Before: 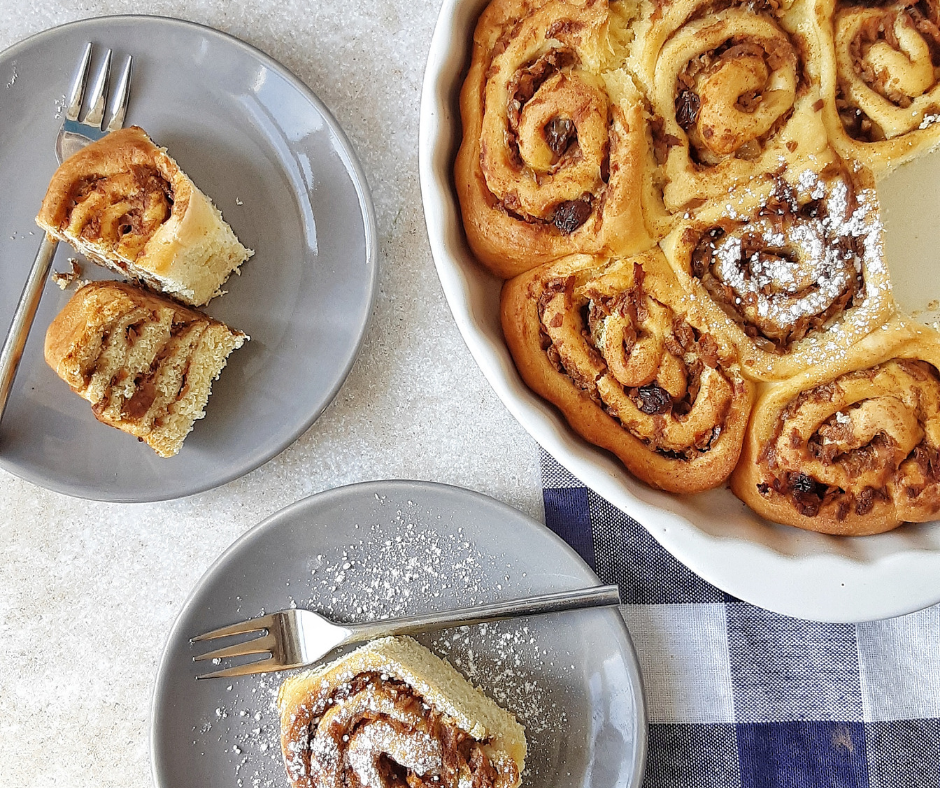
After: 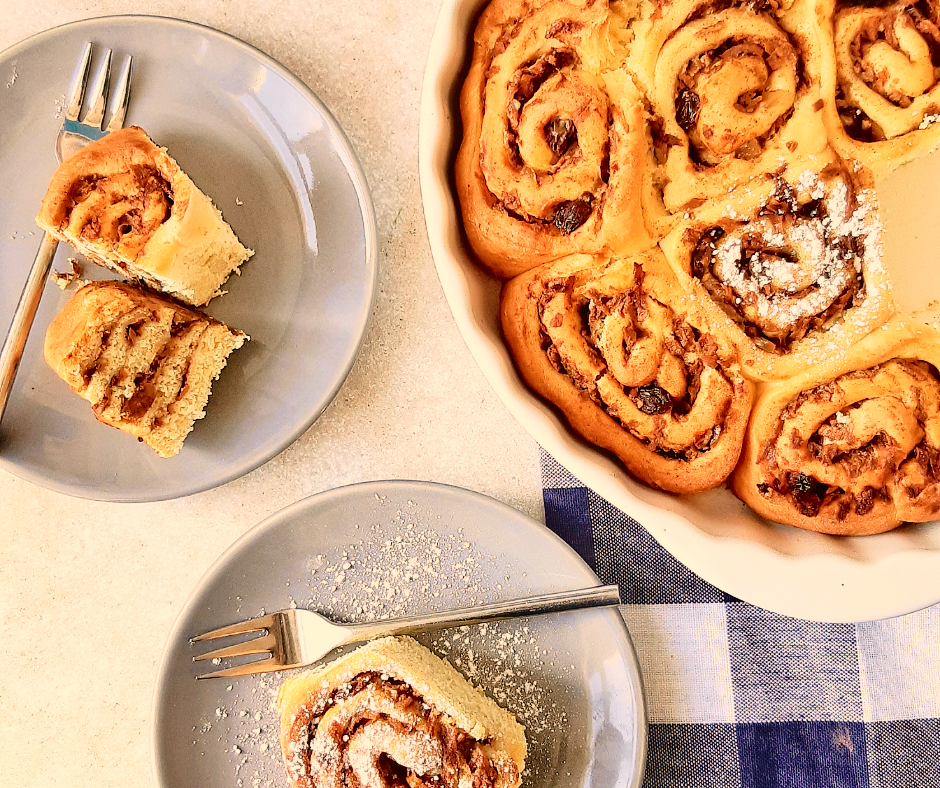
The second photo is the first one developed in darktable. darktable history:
white balance: red 1.127, blue 0.943
tone curve: curves: ch0 [(0, 0.014) (0.17, 0.099) (0.392, 0.438) (0.725, 0.828) (0.872, 0.918) (1, 0.981)]; ch1 [(0, 0) (0.402, 0.36) (0.488, 0.466) (0.5, 0.499) (0.515, 0.515) (0.574, 0.595) (0.619, 0.65) (0.701, 0.725) (1, 1)]; ch2 [(0, 0) (0.432, 0.422) (0.486, 0.49) (0.503, 0.503) (0.523, 0.554) (0.562, 0.606) (0.644, 0.694) (0.717, 0.753) (1, 0.991)], color space Lab, independent channels
